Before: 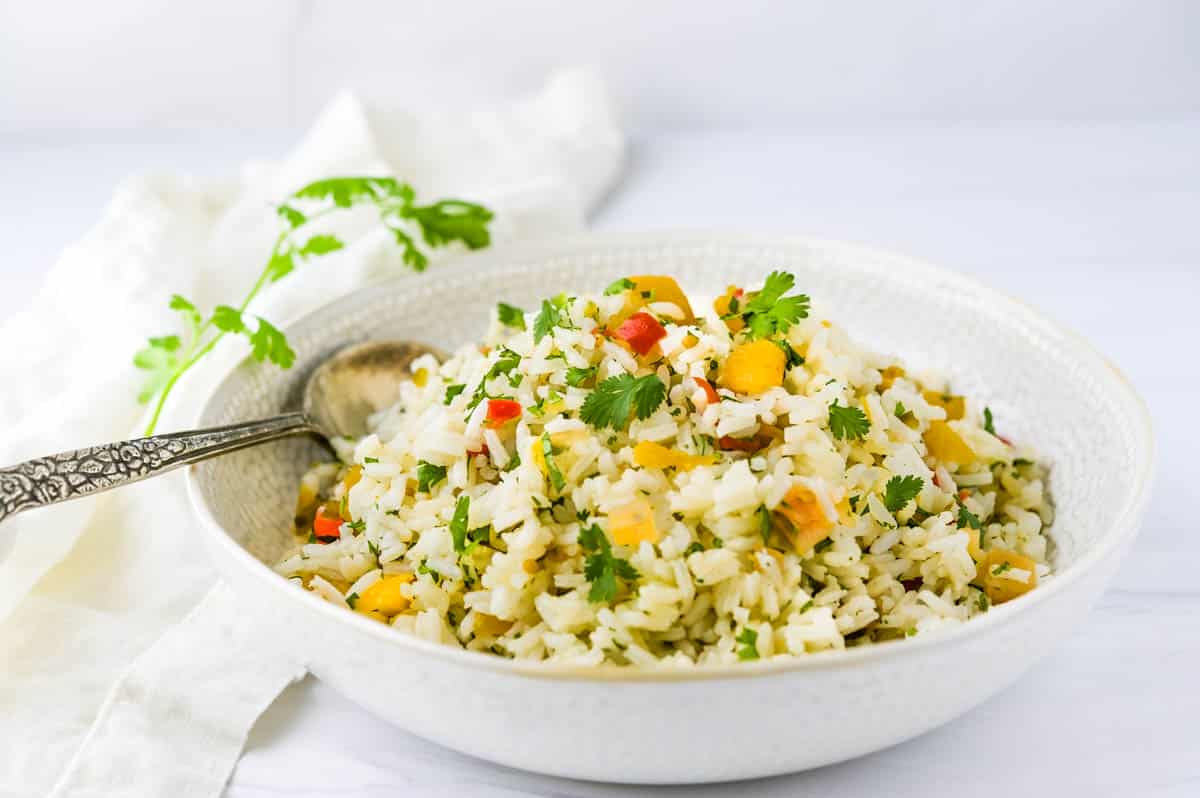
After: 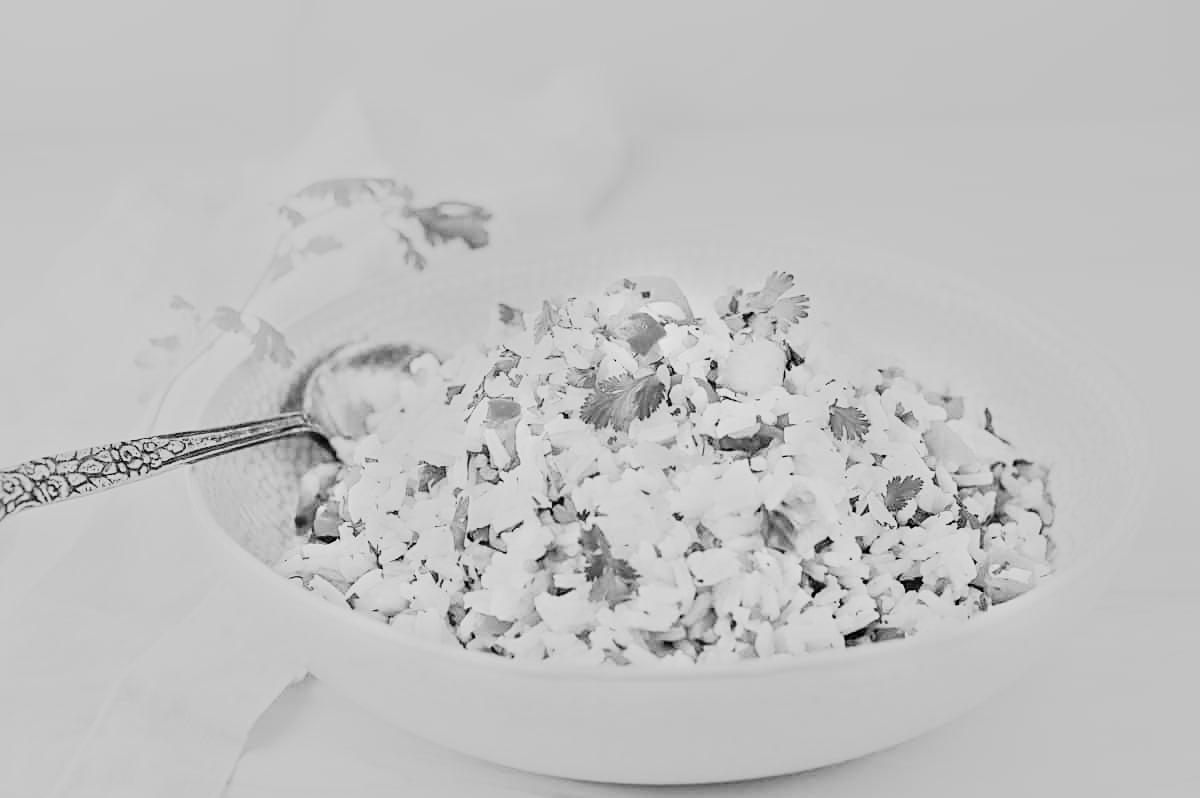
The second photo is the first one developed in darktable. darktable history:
sharpen: on, module defaults
base curve: curves: ch0 [(0, 0) (0.028, 0.03) (0.121, 0.232) (0.46, 0.748) (0.859, 0.968) (1, 1)], preserve colors none
exposure: black level correction 0, exposure 0.7 EV, compensate exposure bias true, compensate highlight preservation false
monochrome: a 79.32, b 81.83, size 1.1
